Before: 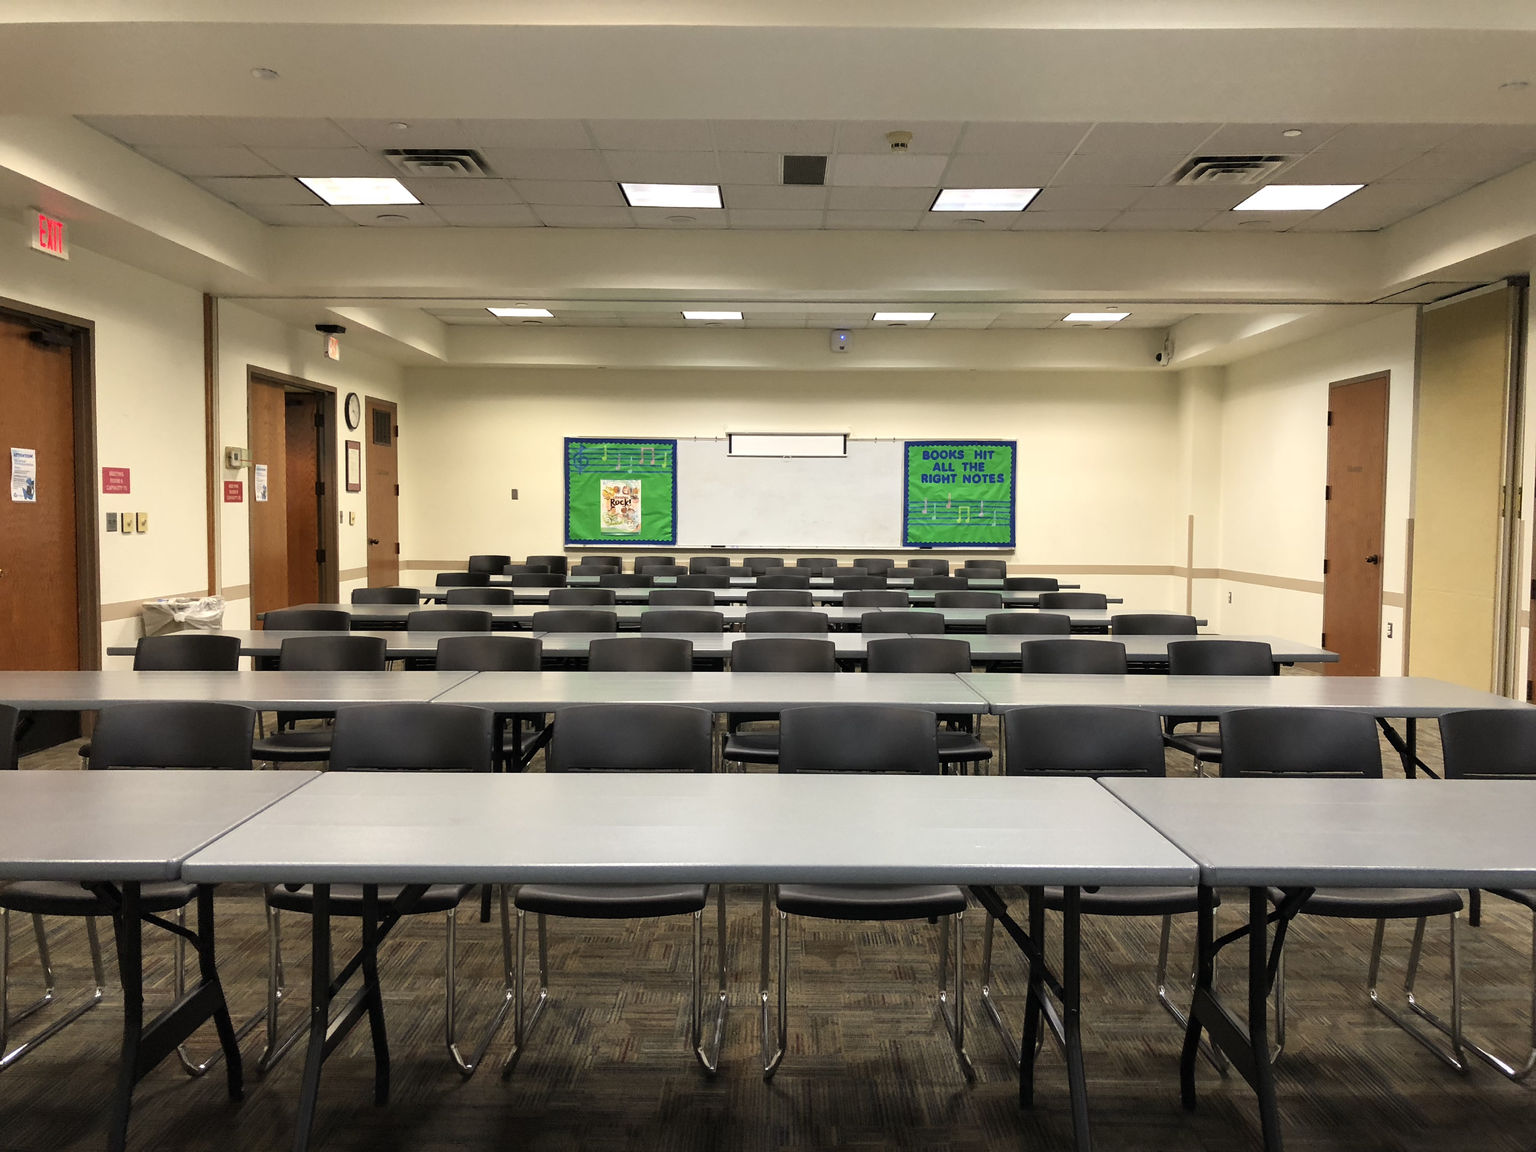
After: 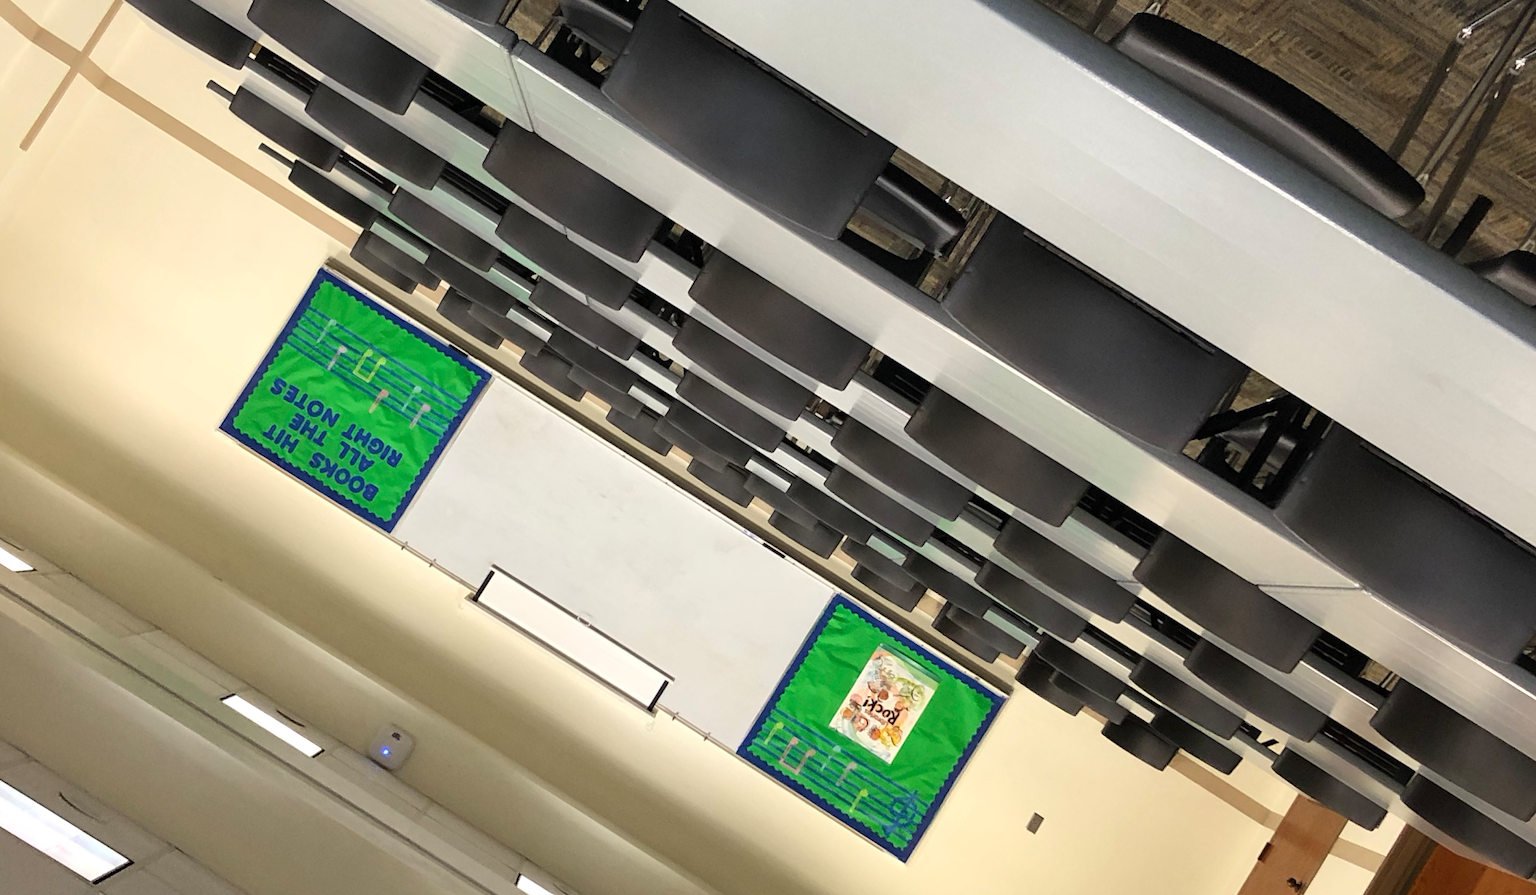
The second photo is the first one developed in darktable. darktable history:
crop and rotate: angle 148.11°, left 9.189%, top 15.682%, right 4.386%, bottom 17.163%
